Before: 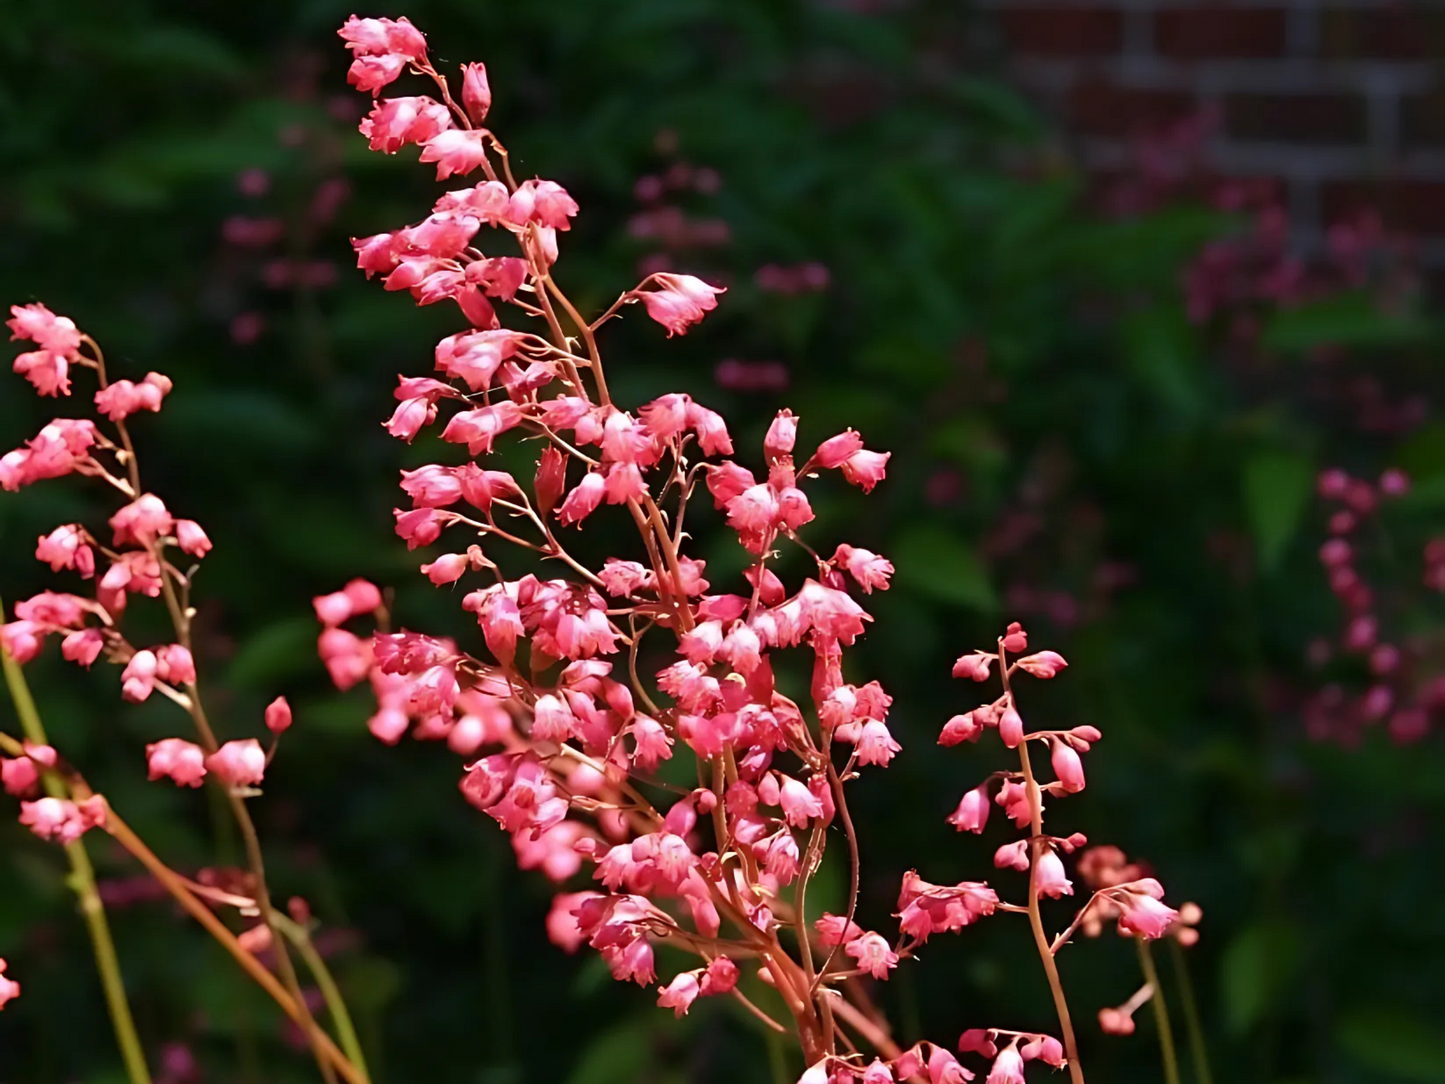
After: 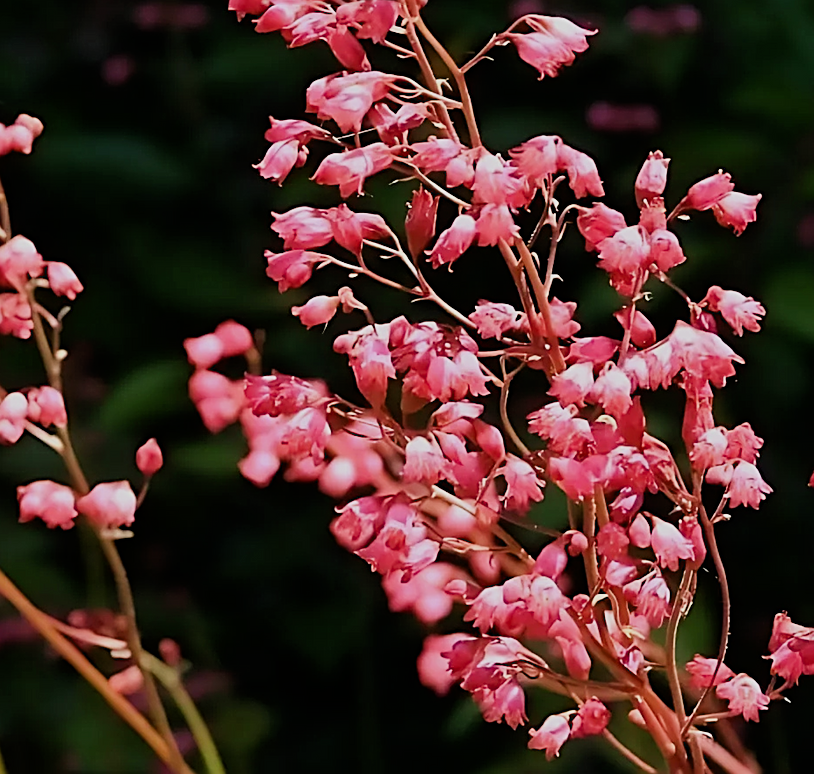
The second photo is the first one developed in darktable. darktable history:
crop: left 8.966%, top 23.852%, right 34.699%, bottom 4.703%
sharpen: amount 0.901
filmic rgb: black relative exposure -7.65 EV, white relative exposure 4.56 EV, hardness 3.61
